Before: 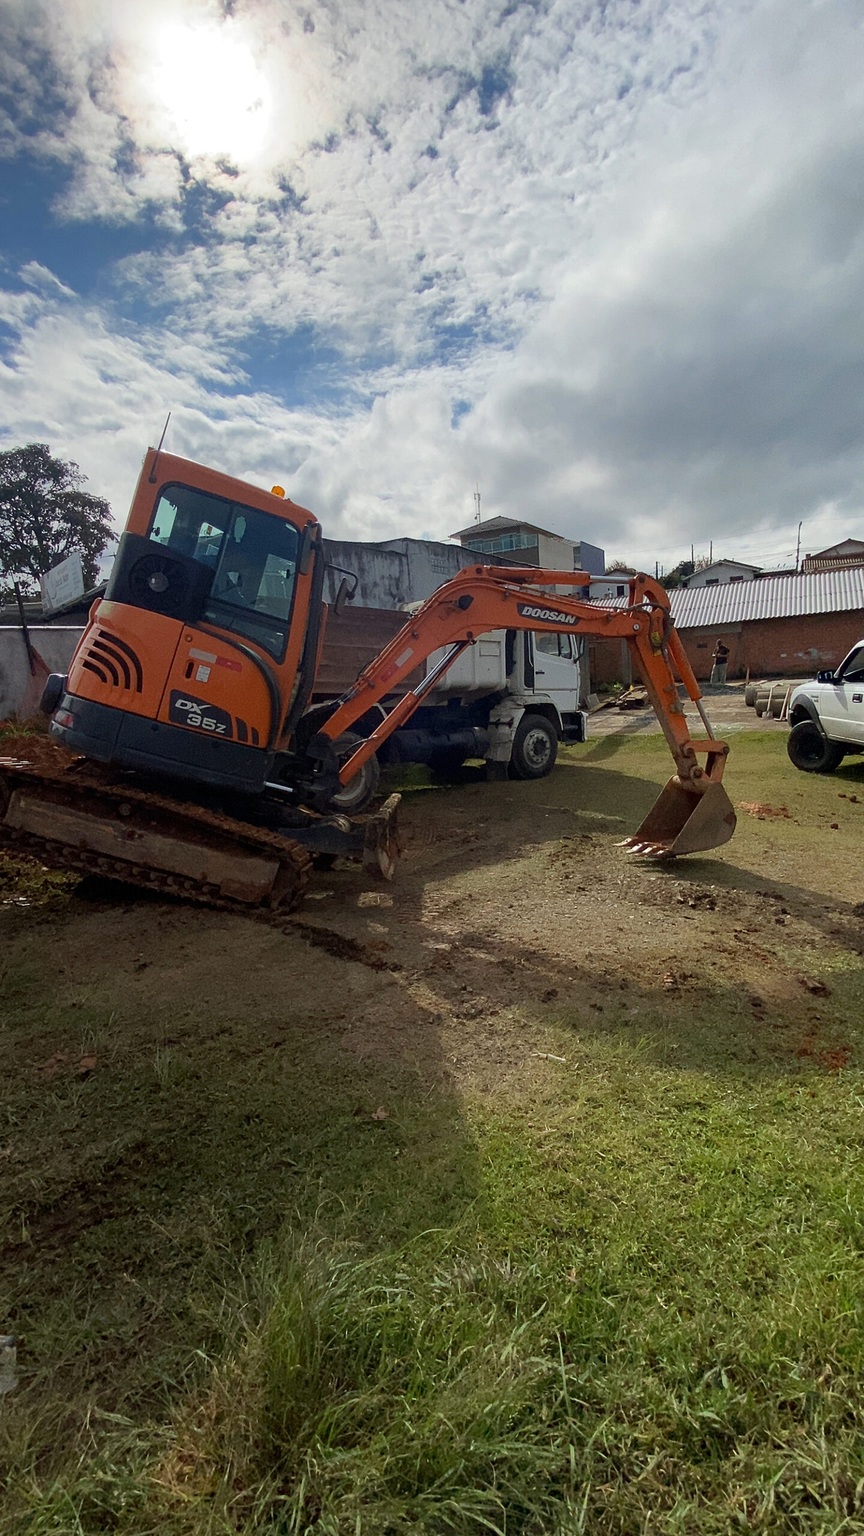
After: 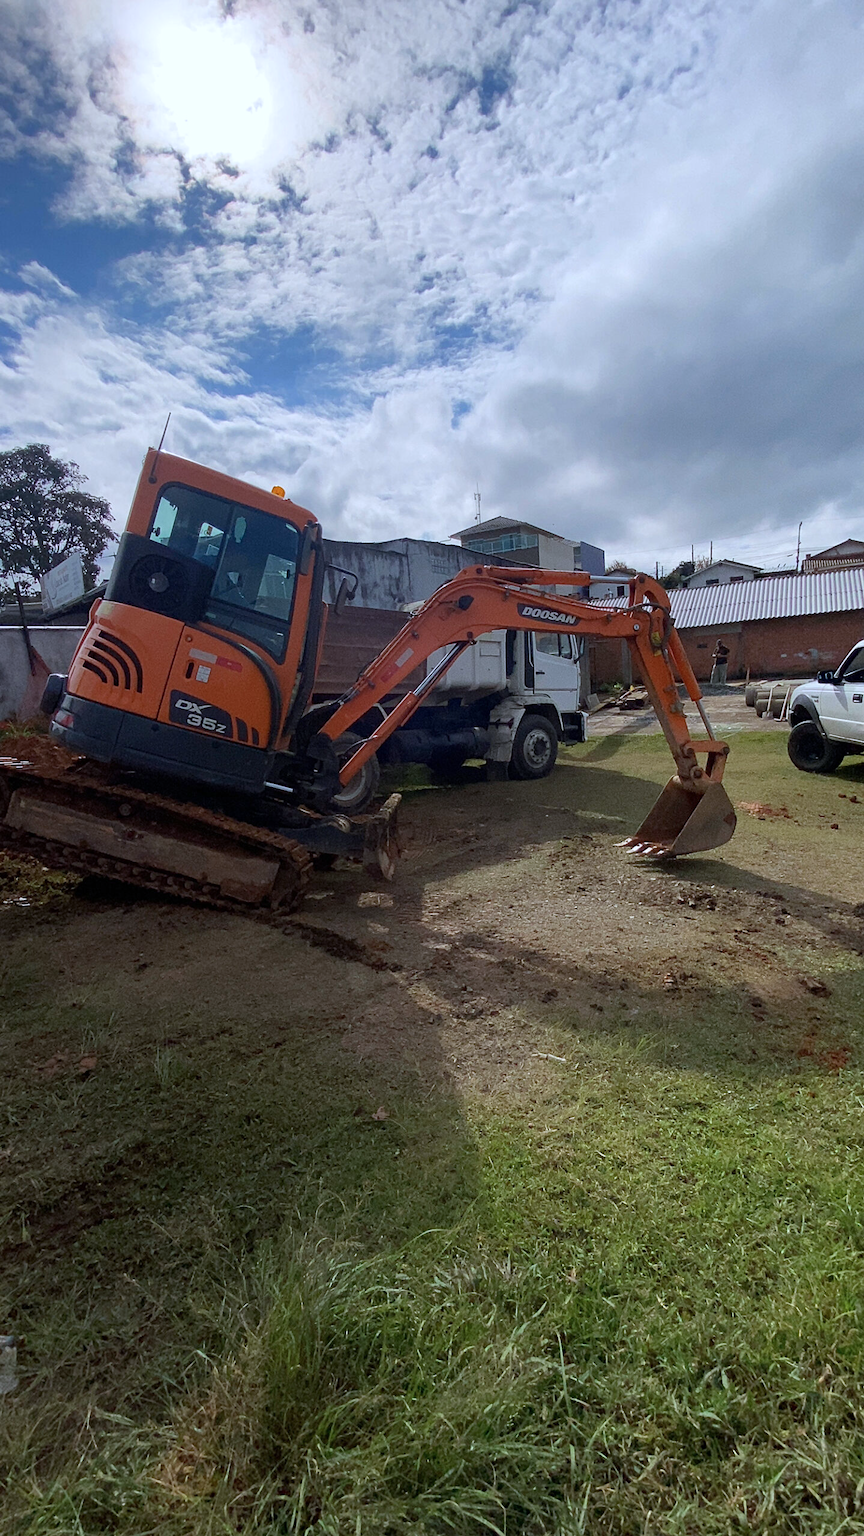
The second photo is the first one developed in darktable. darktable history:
color calibration: illuminant as shot in camera, x 0.37, y 0.382, temperature 4313.97 K, saturation algorithm version 1 (2020)
